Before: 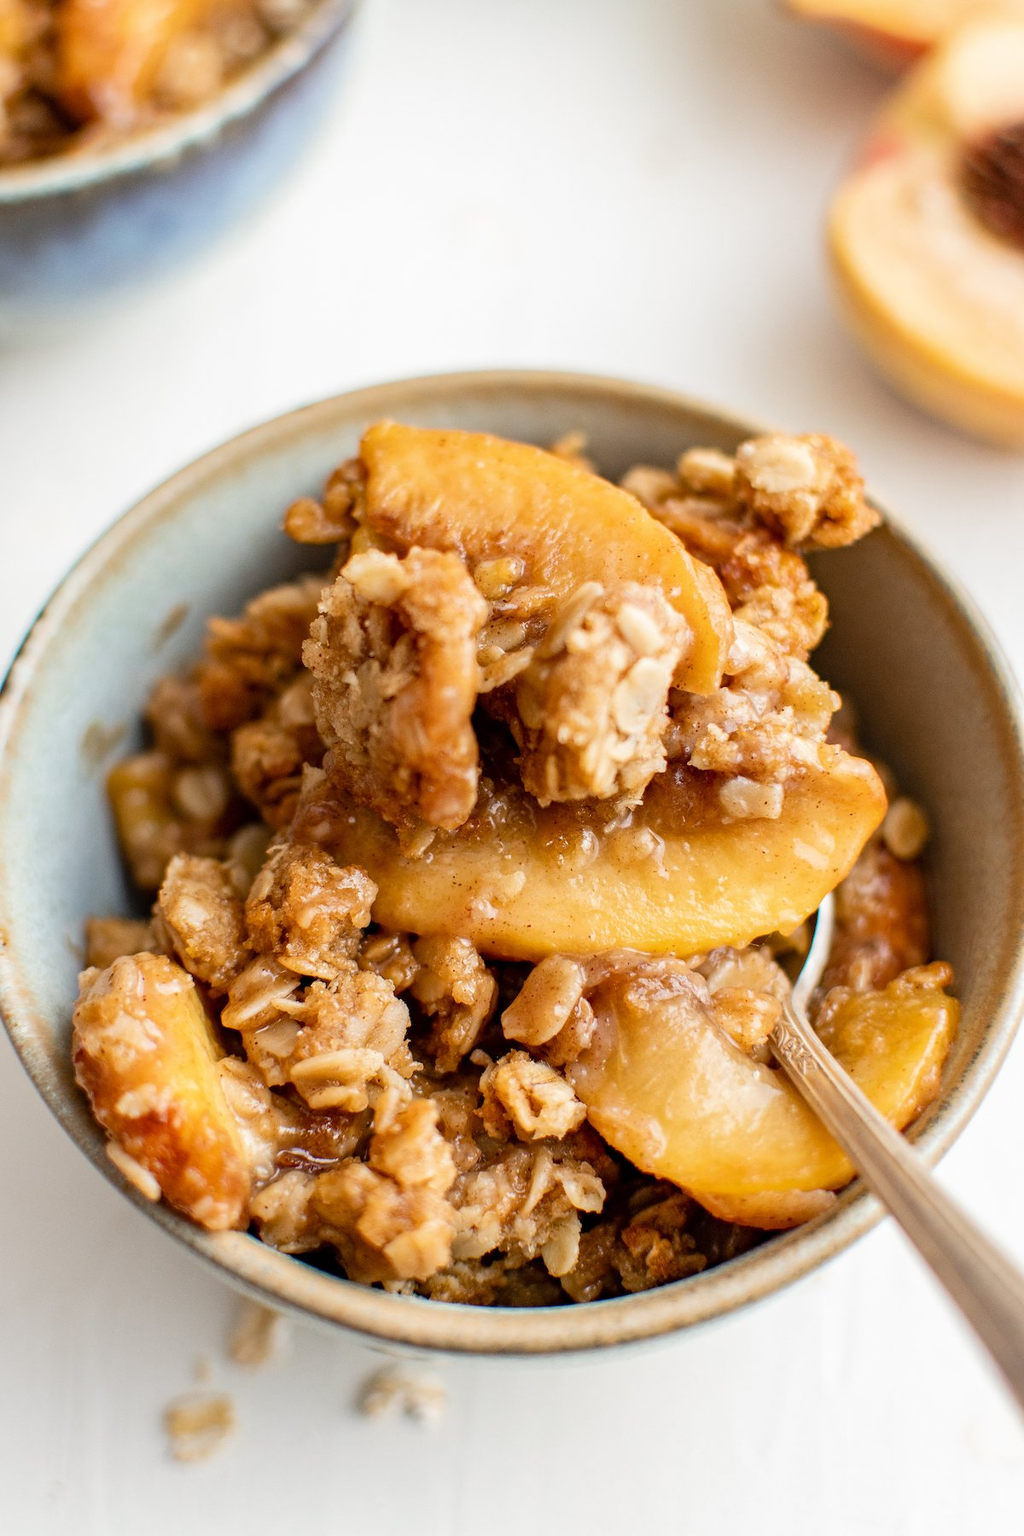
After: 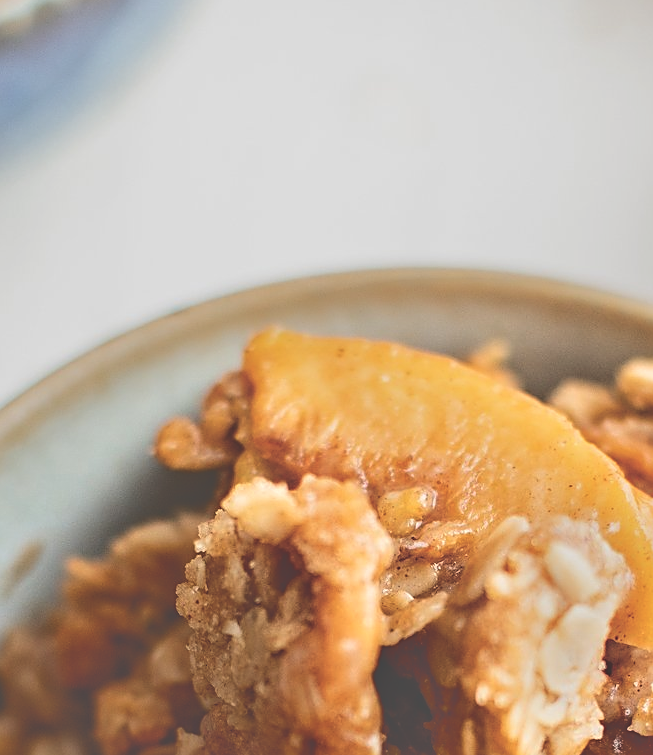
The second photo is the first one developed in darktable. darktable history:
crop: left 14.91%, top 9.242%, right 30.647%, bottom 48.778%
tone equalizer: -7 EV -0.615 EV, -6 EV 1.02 EV, -5 EV -0.458 EV, -4 EV 0.436 EV, -3 EV 0.424 EV, -2 EV 0.15 EV, -1 EV -0.144 EV, +0 EV -0.401 EV
exposure: black level correction -0.04, exposure 0.064 EV, compensate highlight preservation false
sharpen: on, module defaults
